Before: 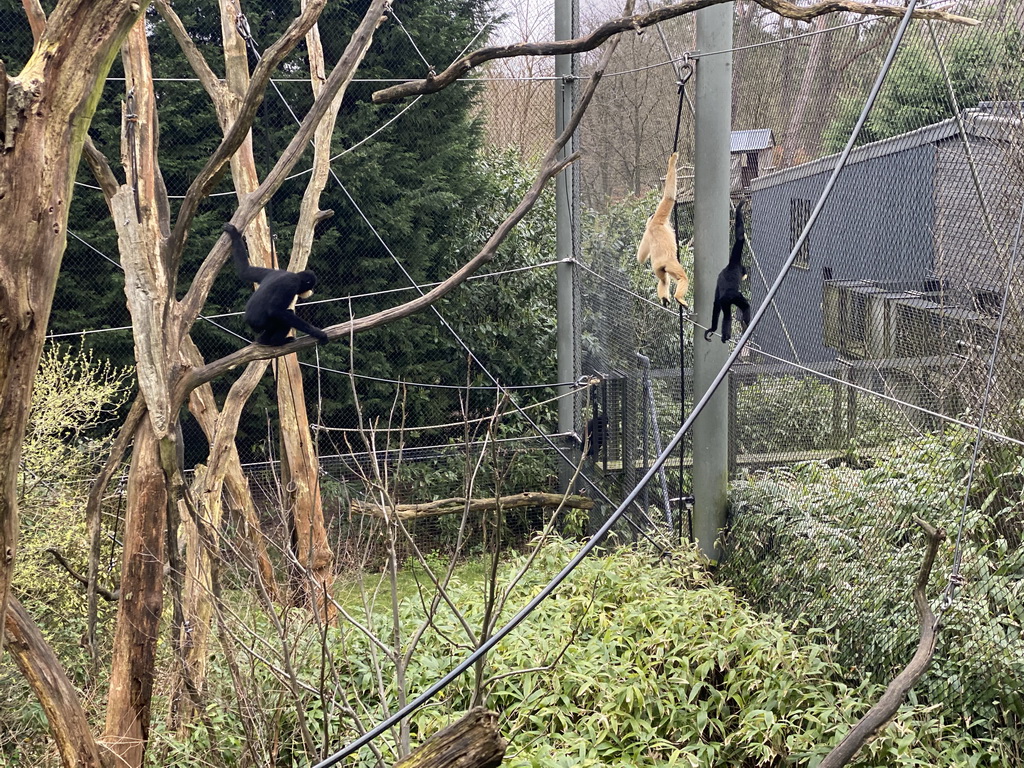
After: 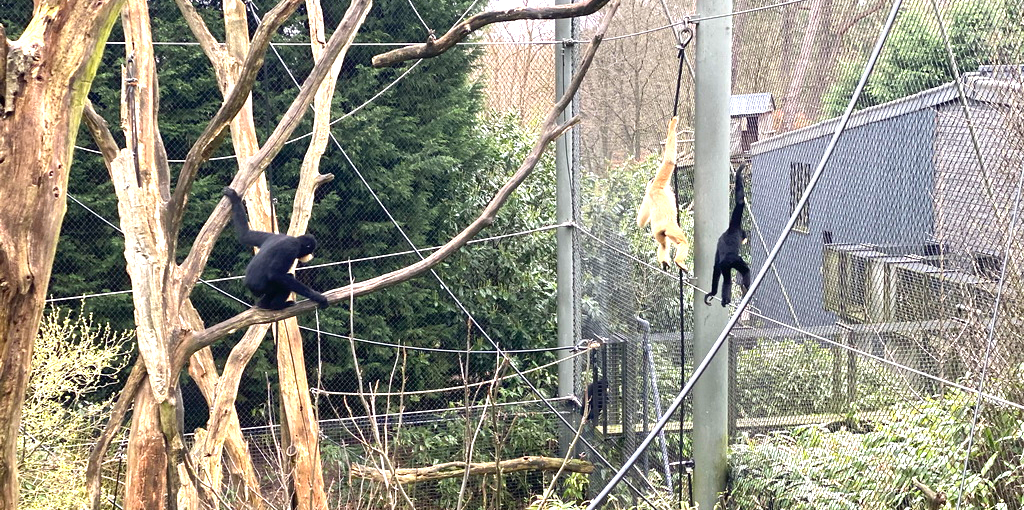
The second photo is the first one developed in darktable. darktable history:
crop and rotate: top 4.773%, bottom 28.786%
exposure: black level correction 0, exposure 1.097 EV, compensate highlight preservation false
